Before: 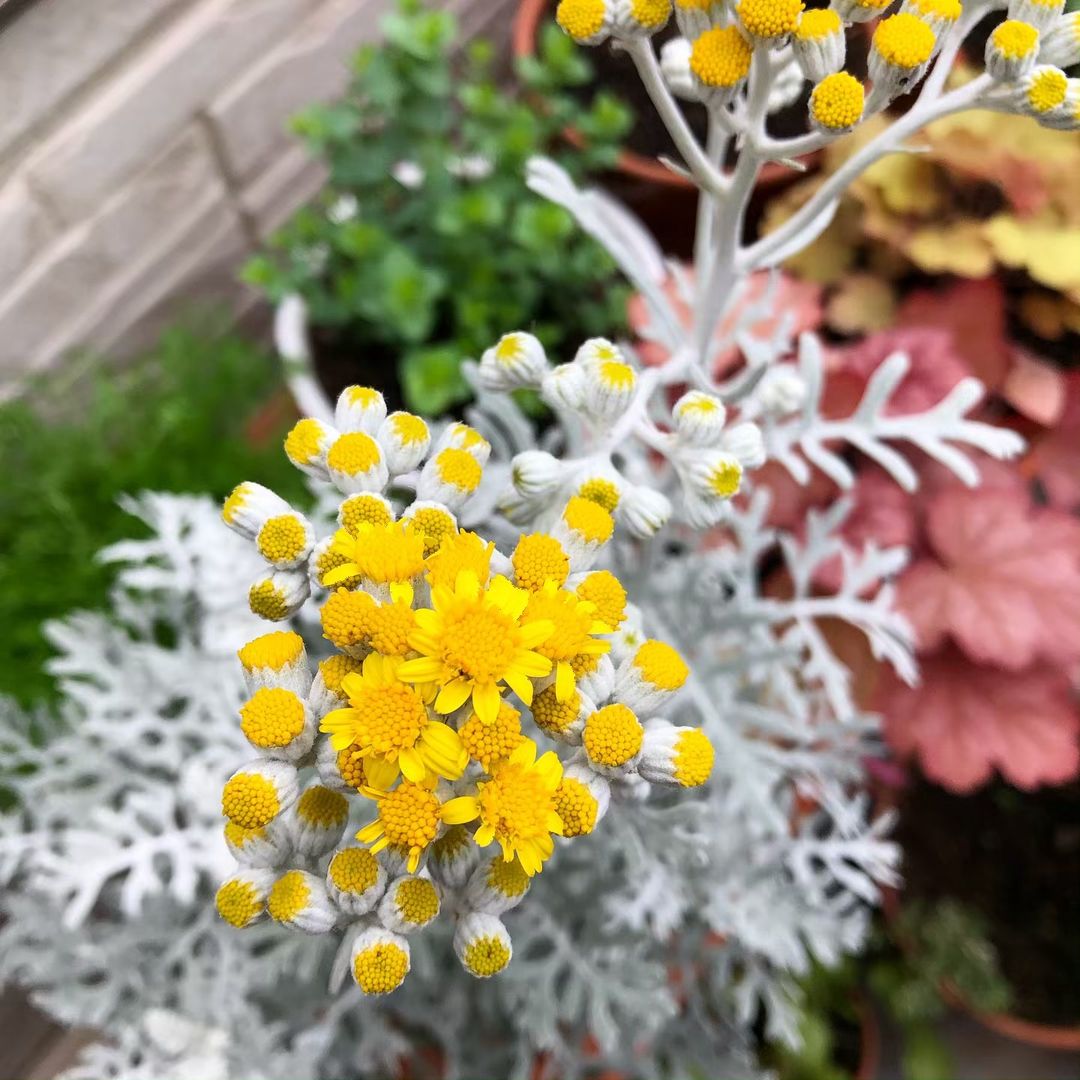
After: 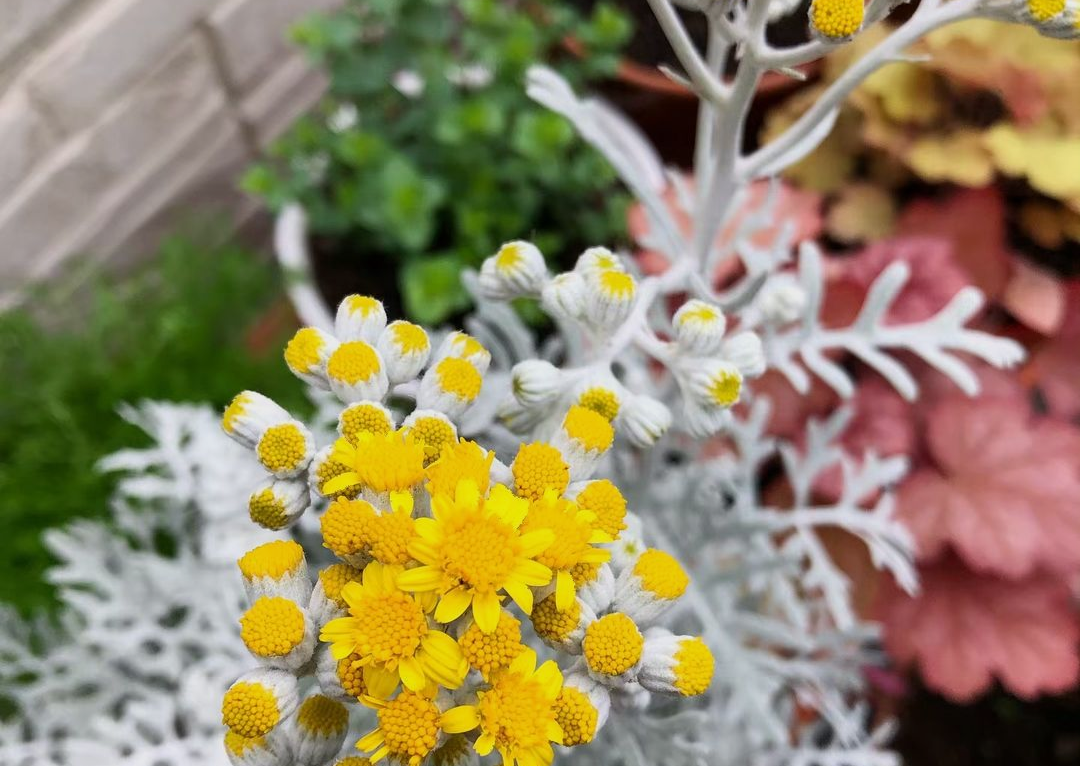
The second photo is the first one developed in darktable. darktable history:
exposure: exposure -0.262 EV, compensate highlight preservation false
crop and rotate: top 8.431%, bottom 20.55%
